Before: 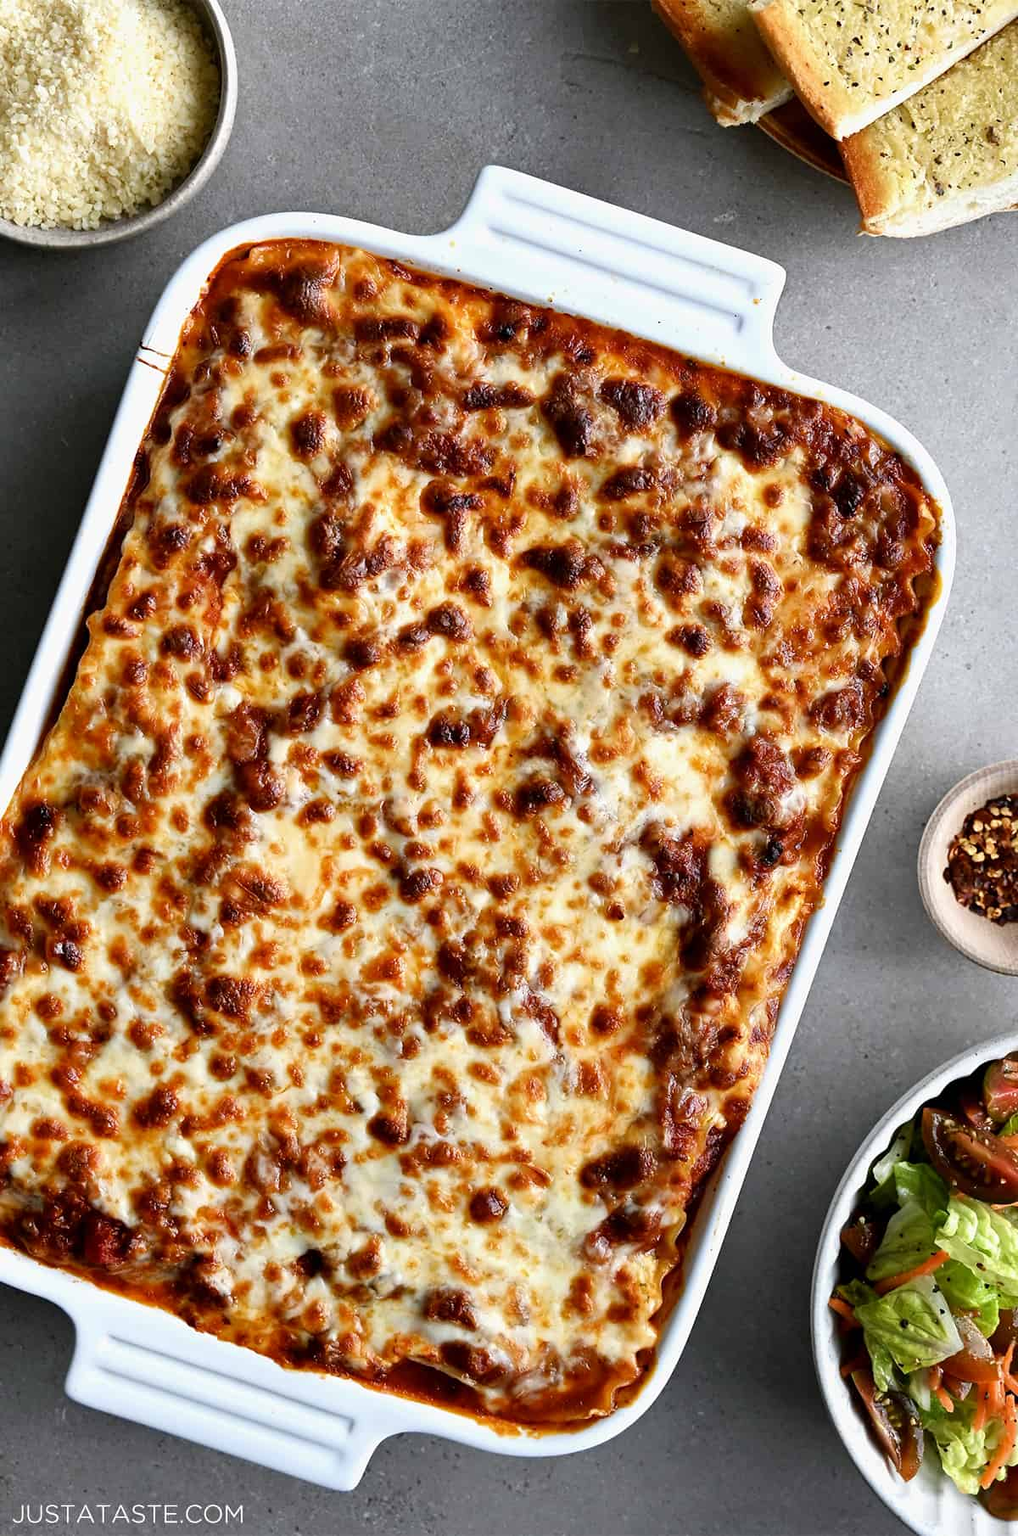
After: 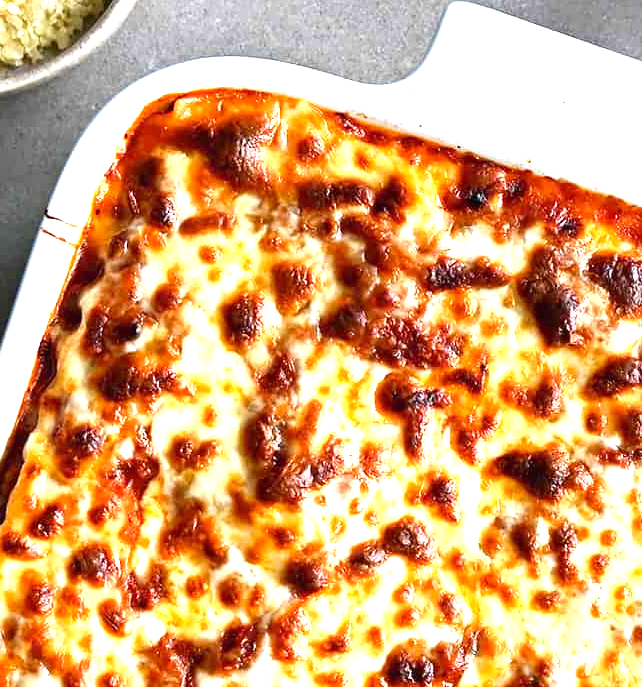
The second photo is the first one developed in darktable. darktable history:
crop: left 10.067%, top 10.665%, right 36.416%, bottom 51.328%
exposure: black level correction 0, exposure 1.409 EV, compensate exposure bias true, compensate highlight preservation false
contrast brightness saturation: contrast -0.023, brightness -0.009, saturation 0.044
